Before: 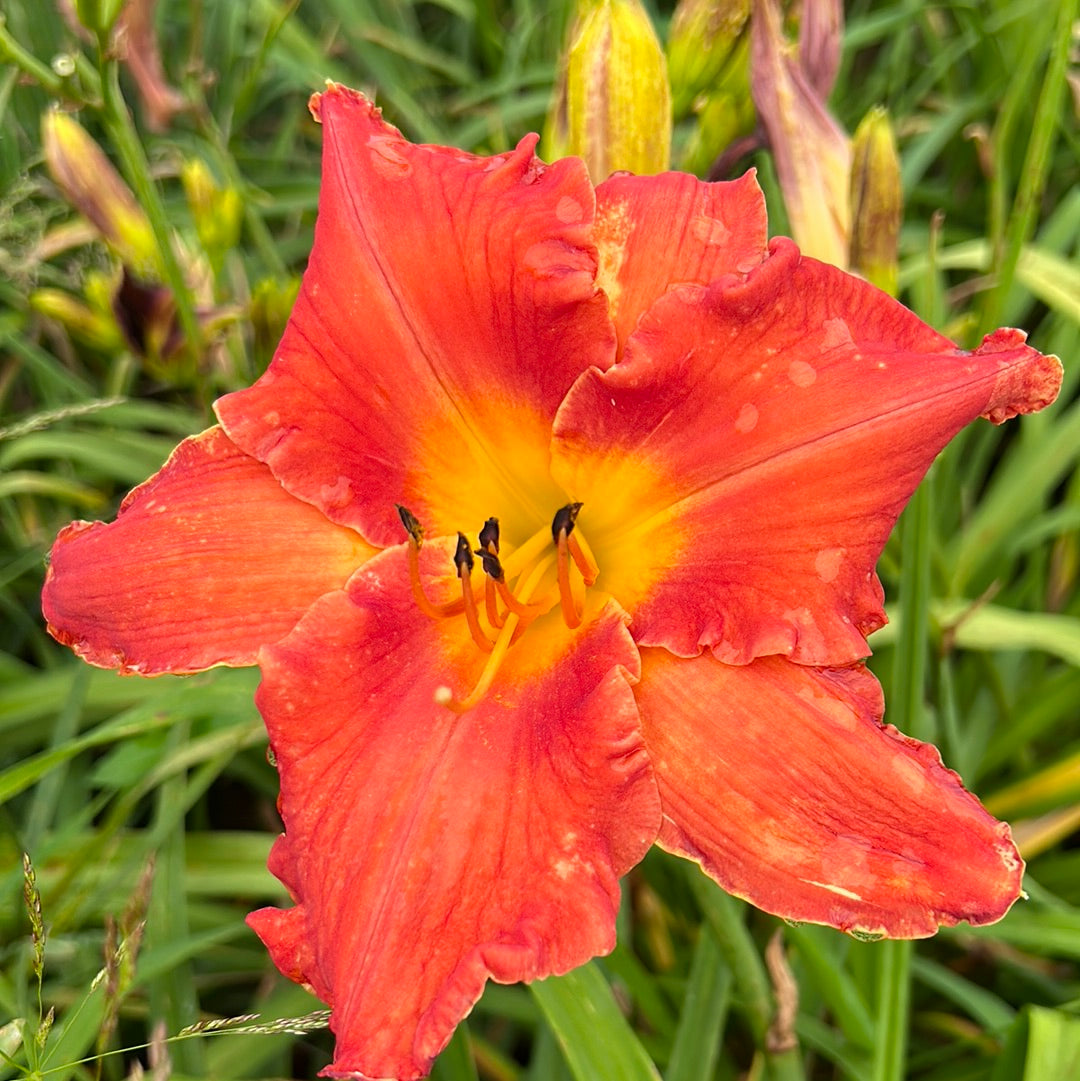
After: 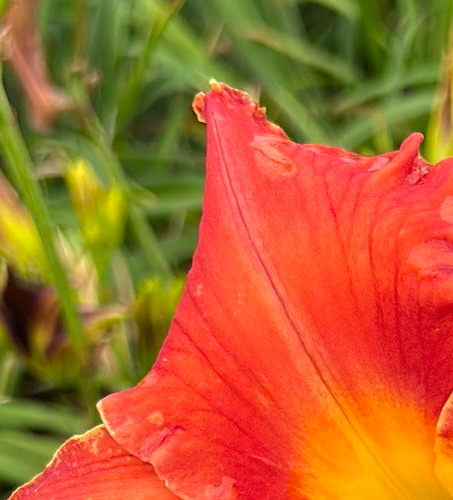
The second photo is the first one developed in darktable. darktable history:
crop and rotate: left 10.817%, top 0.062%, right 47.194%, bottom 53.626%
color correction: highlights b* 3
